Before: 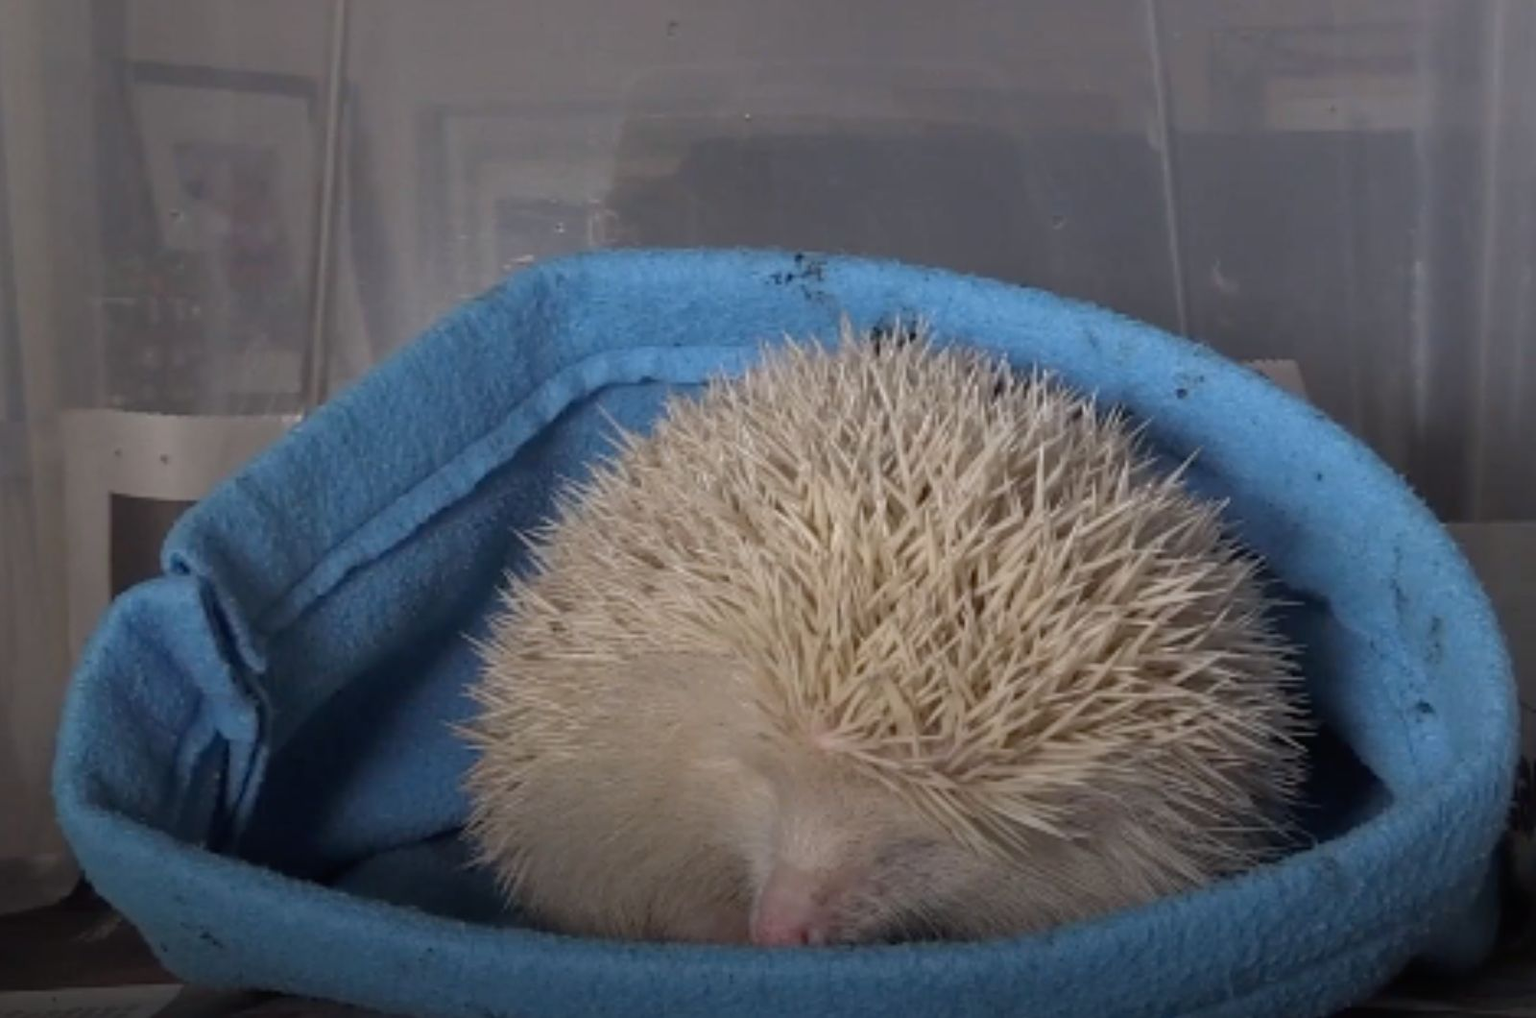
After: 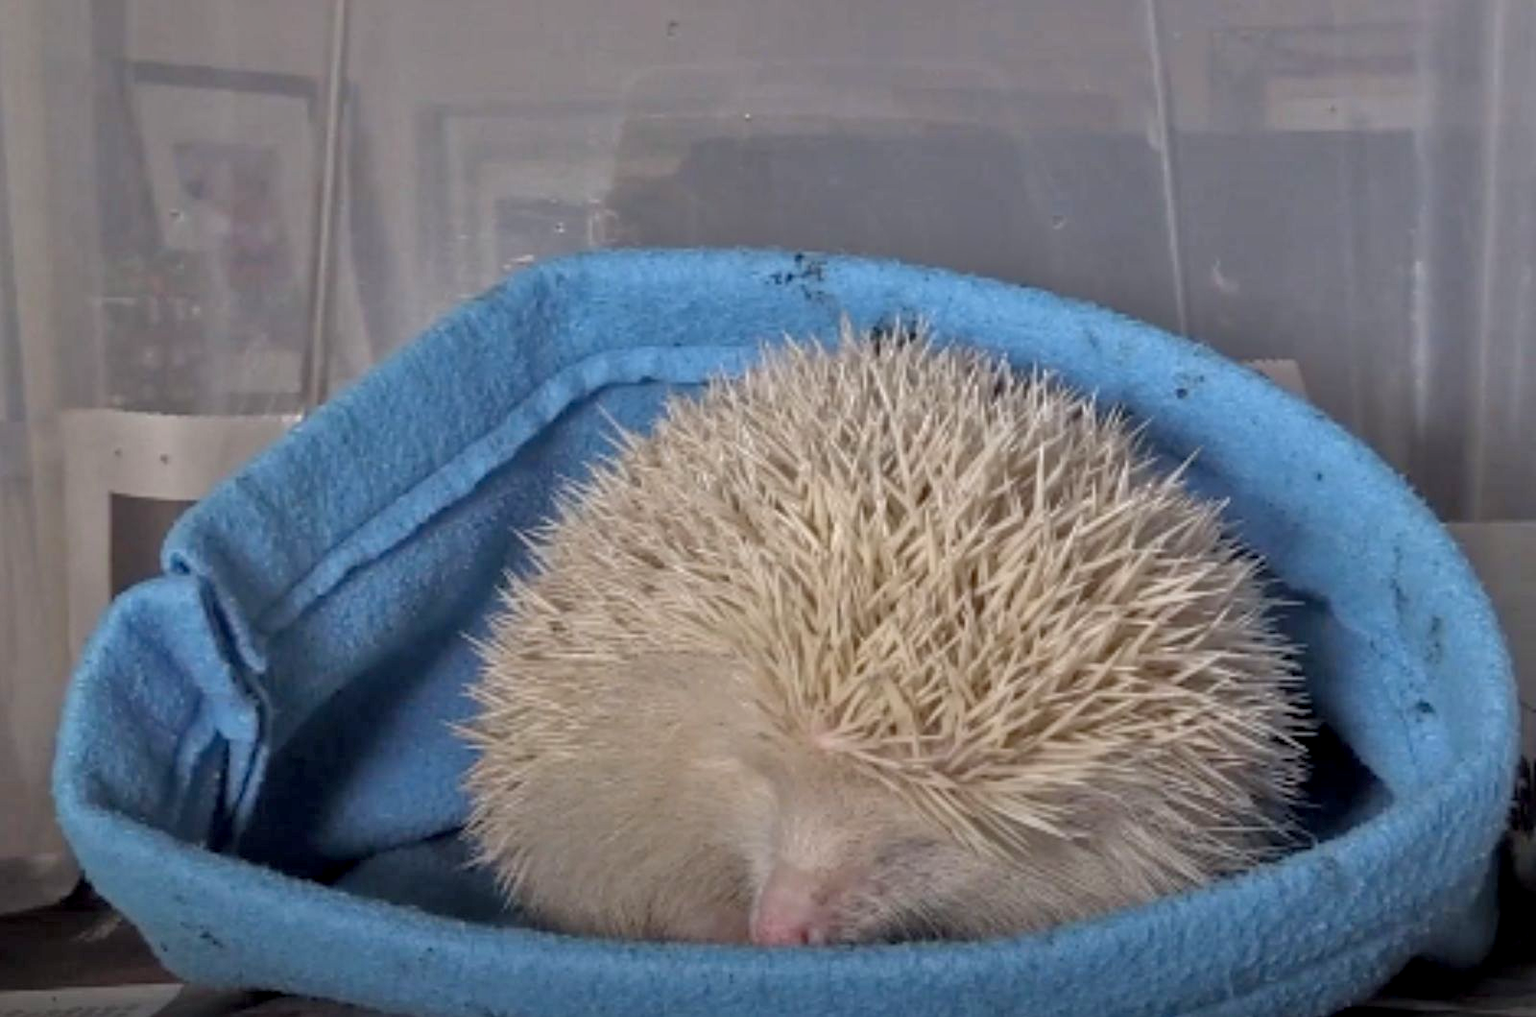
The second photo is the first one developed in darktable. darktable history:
tone equalizer: -7 EV 0.141 EV, -6 EV 0.621 EV, -5 EV 1.17 EV, -4 EV 1.32 EV, -3 EV 1.13 EV, -2 EV 0.6 EV, -1 EV 0.153 EV
local contrast: on, module defaults
